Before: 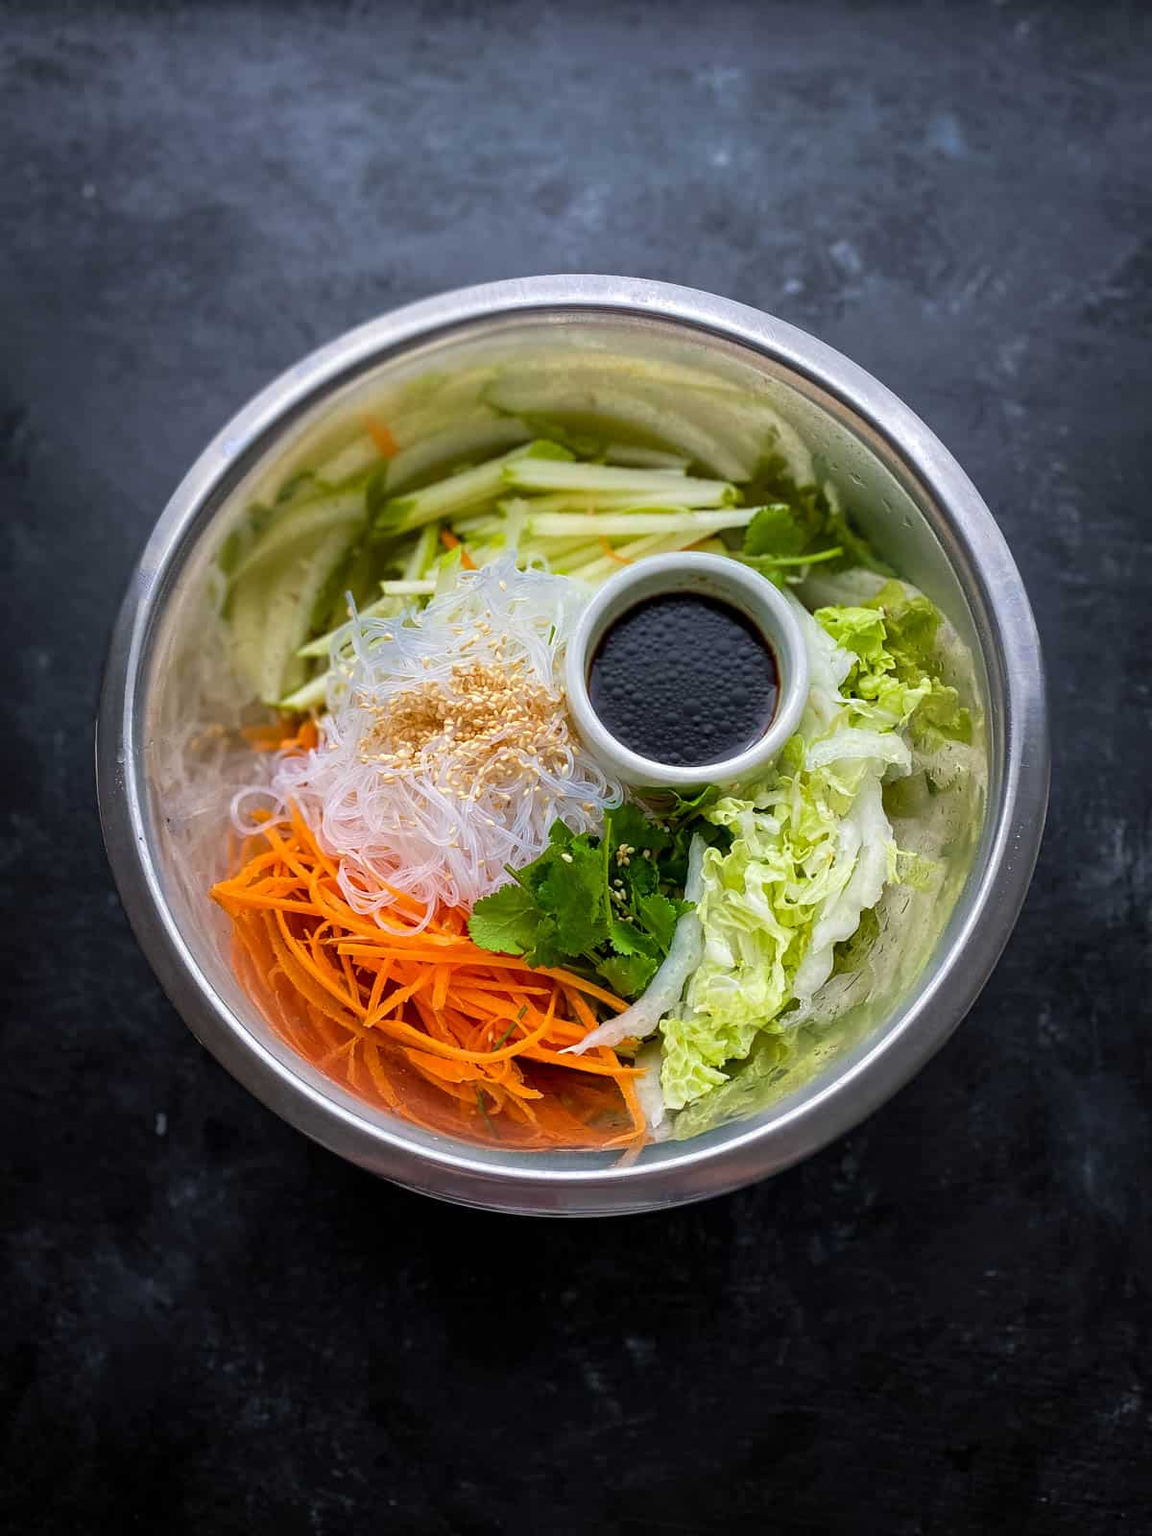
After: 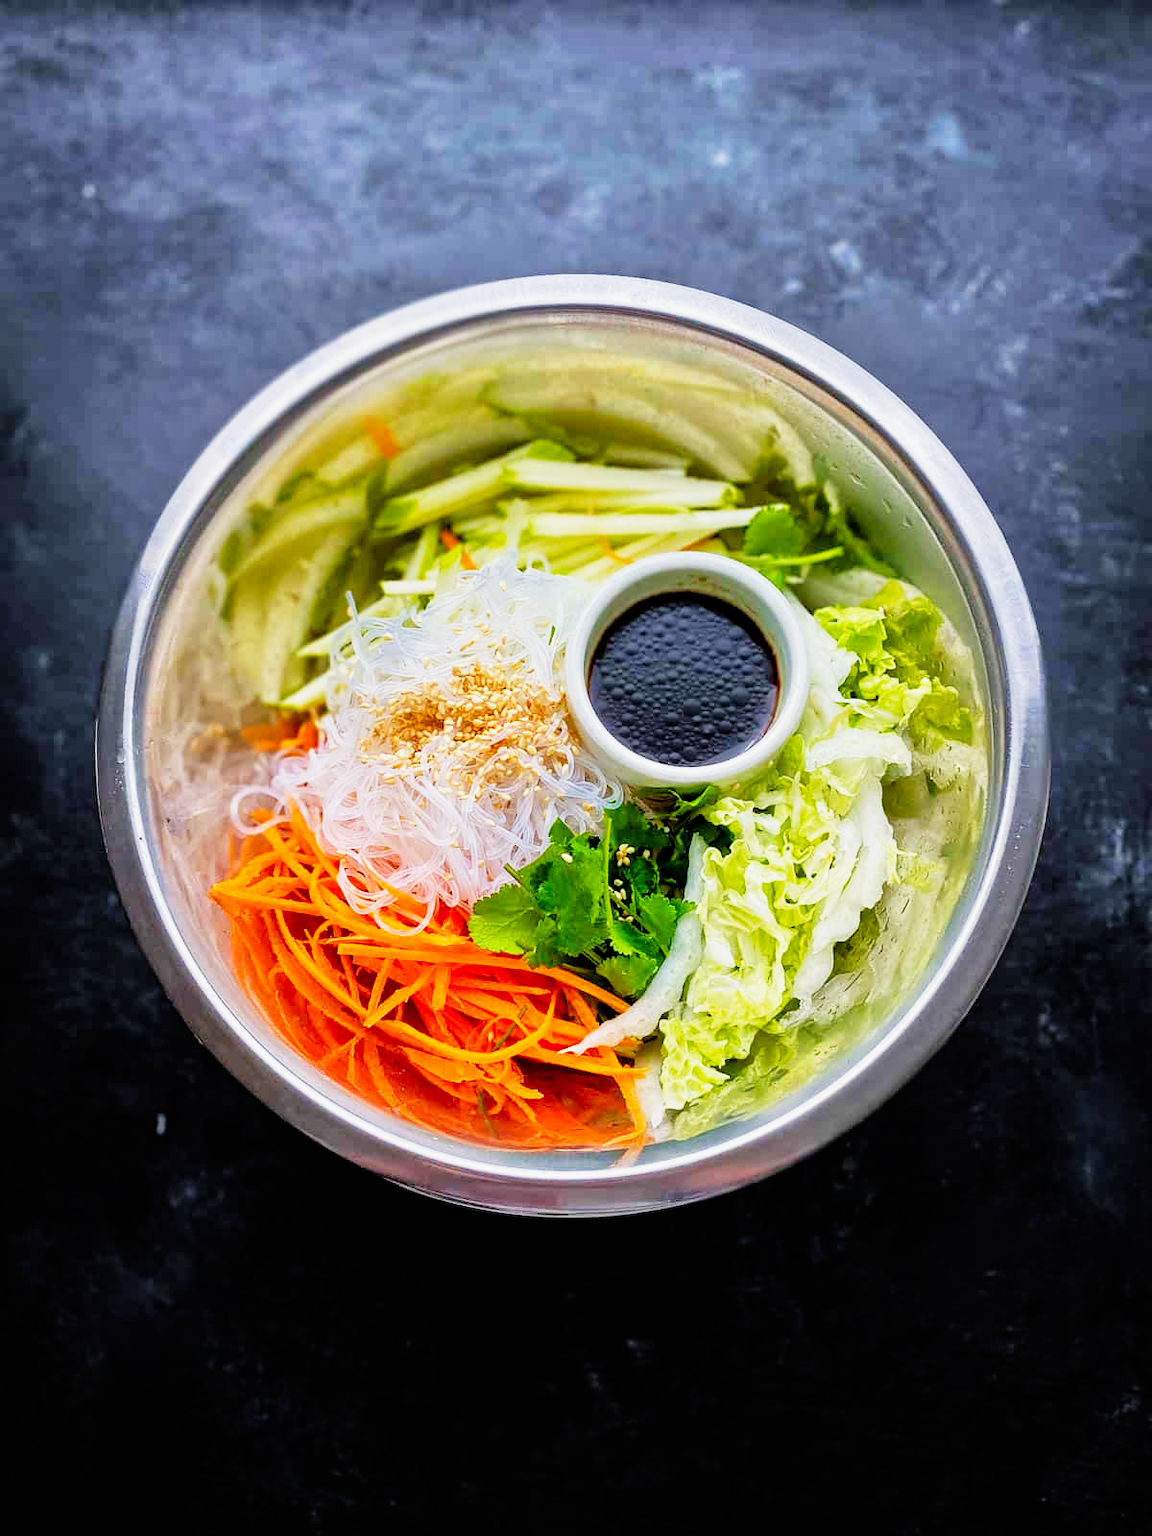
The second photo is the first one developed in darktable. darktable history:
sigmoid: contrast 1.93, skew 0.29, preserve hue 0%
tone equalizer: -7 EV 0.15 EV, -6 EV 0.6 EV, -5 EV 1.15 EV, -4 EV 1.33 EV, -3 EV 1.15 EV, -2 EV 0.6 EV, -1 EV 0.15 EV, mask exposure compensation -0.5 EV
